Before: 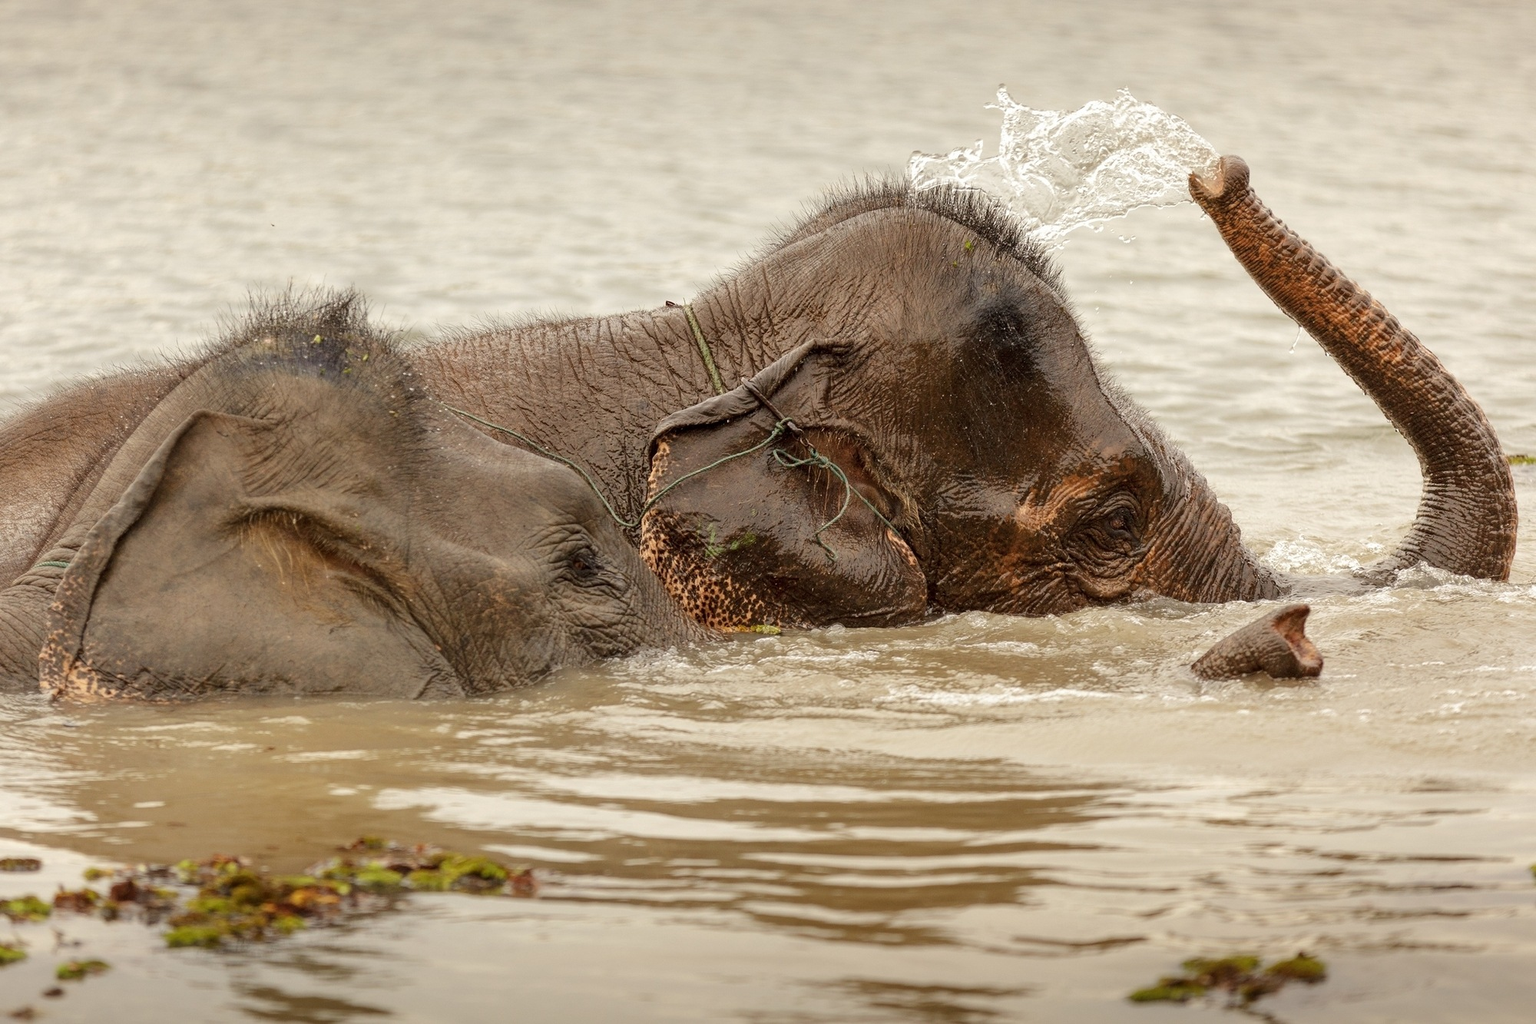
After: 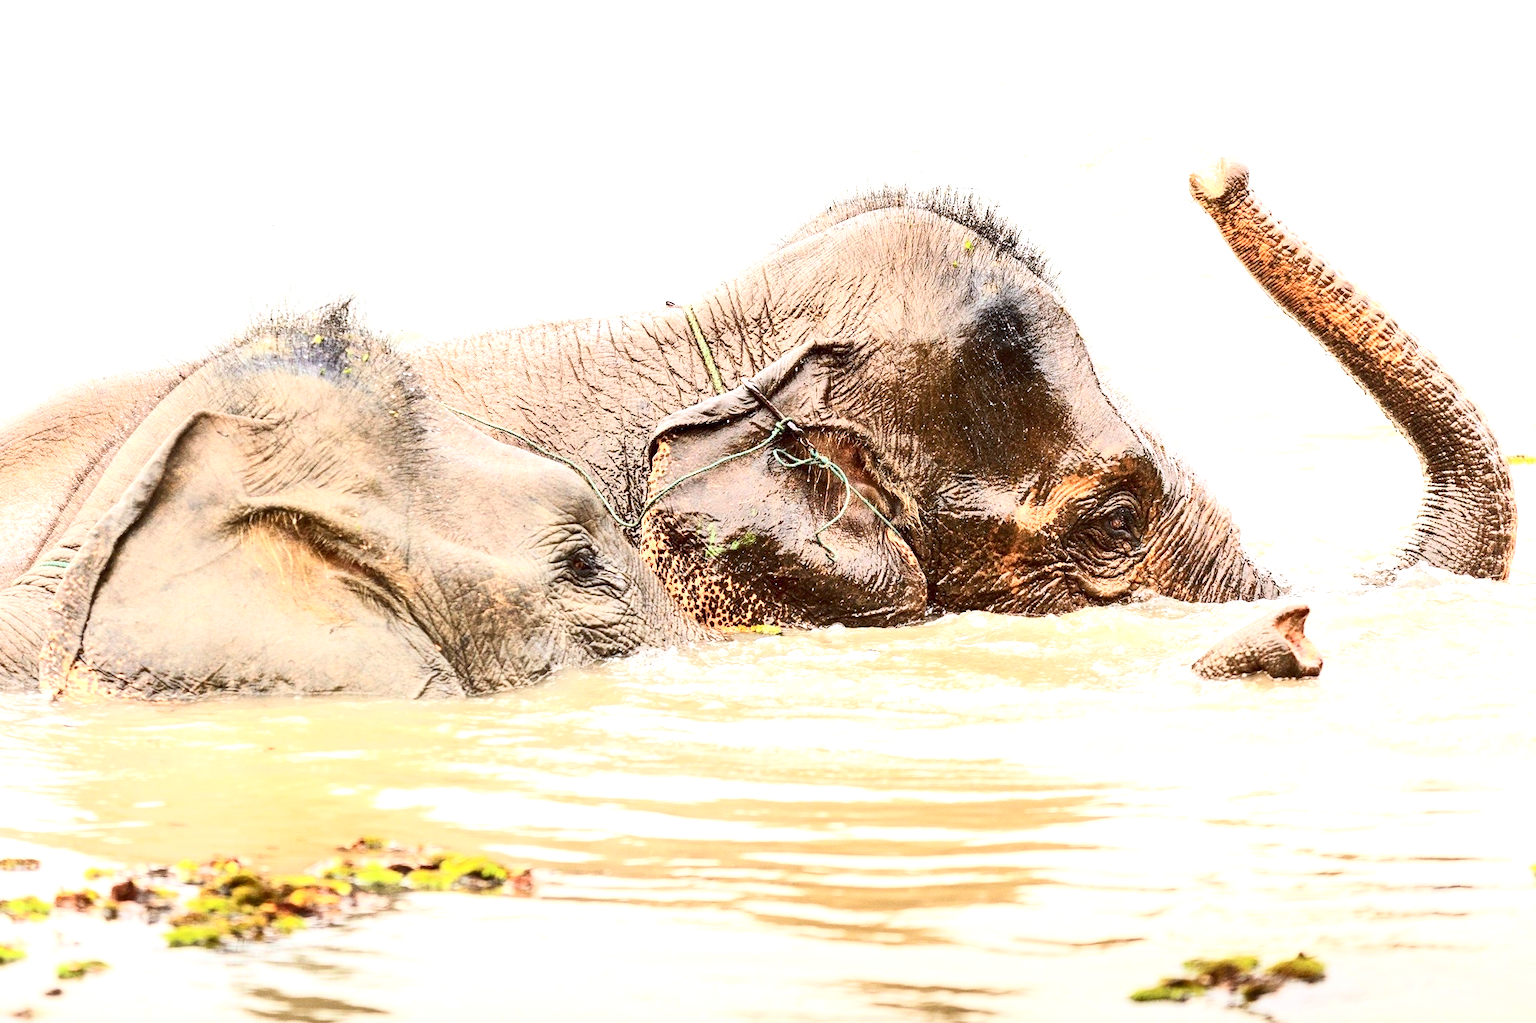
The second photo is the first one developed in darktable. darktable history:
contrast brightness saturation: contrast 0.399, brightness 0.111, saturation 0.21
color calibration: x 0.37, y 0.382, temperature 4308.7 K
exposure: black level correction 0, exposure 1.546 EV, compensate highlight preservation false
